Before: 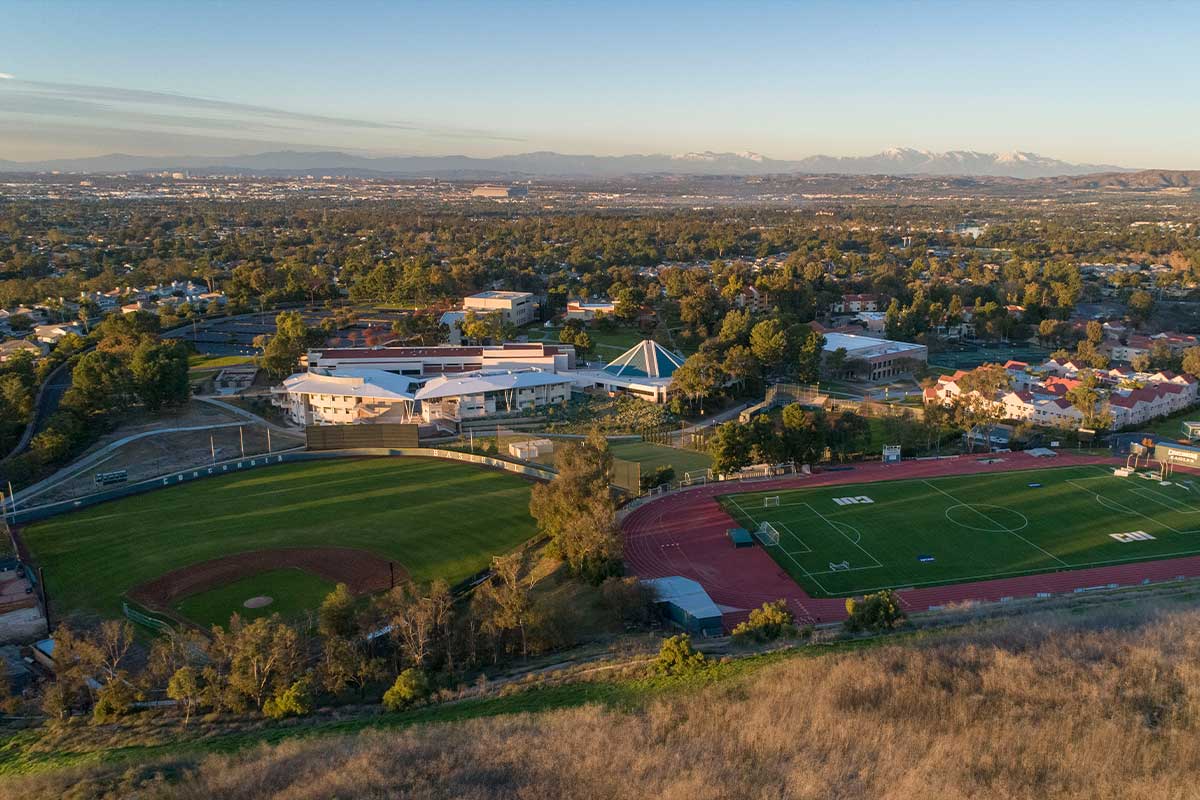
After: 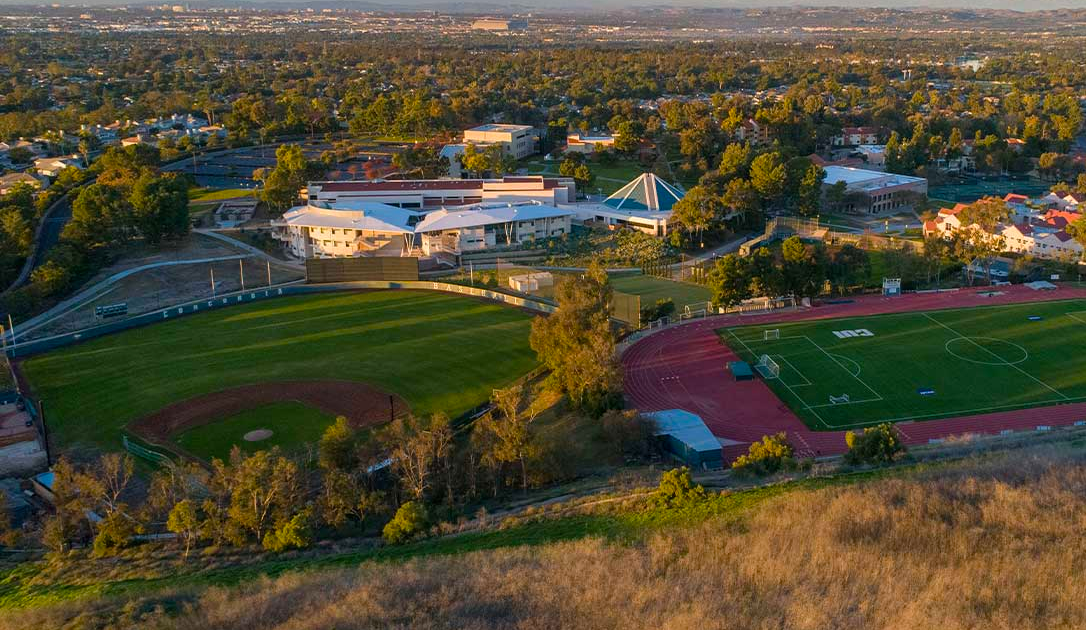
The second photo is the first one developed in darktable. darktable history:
color balance rgb: perceptual saturation grading › global saturation 20%, global vibrance 20%
crop: top 20.916%, right 9.437%, bottom 0.316%
